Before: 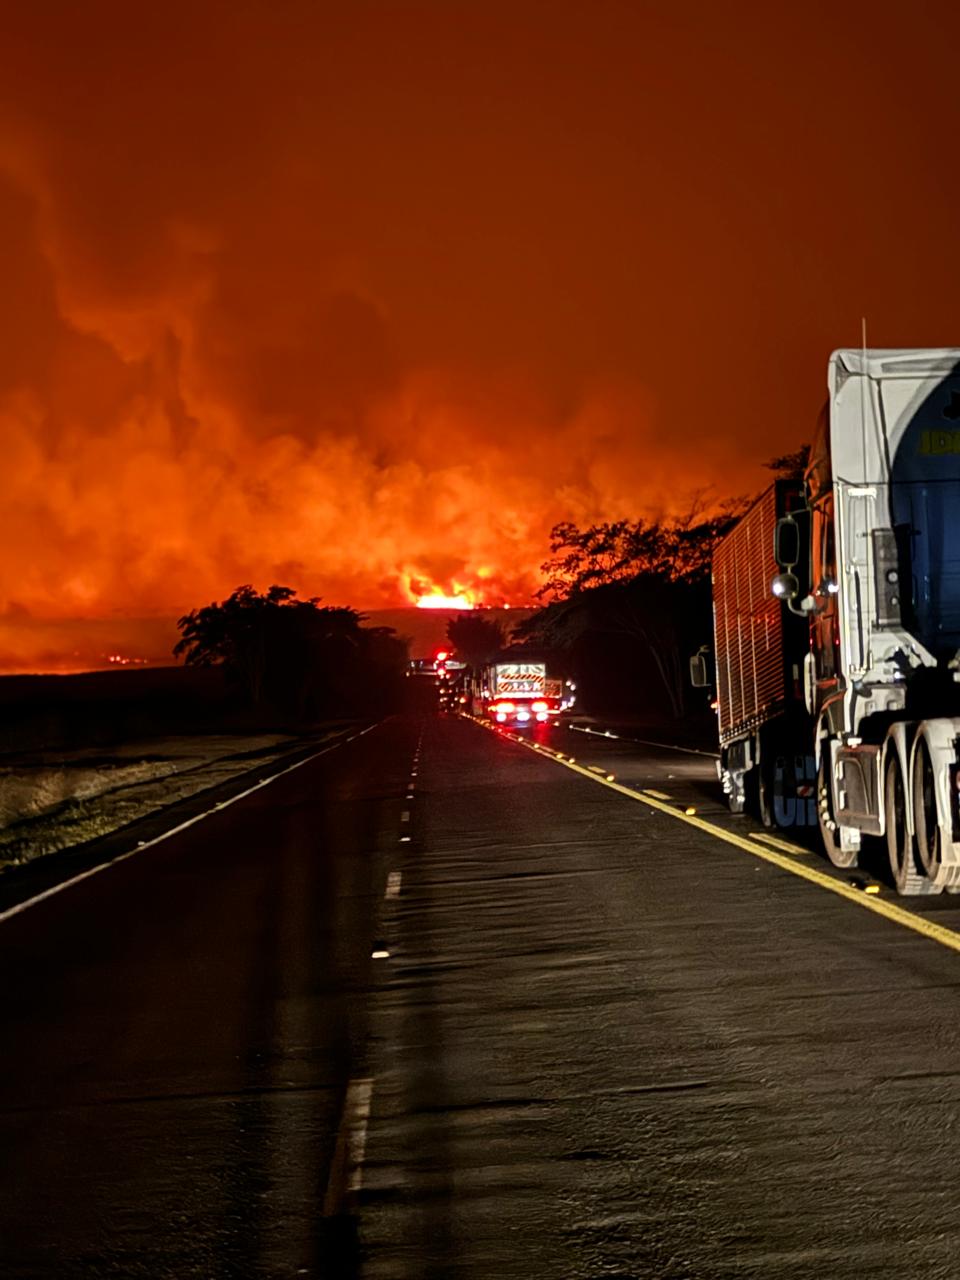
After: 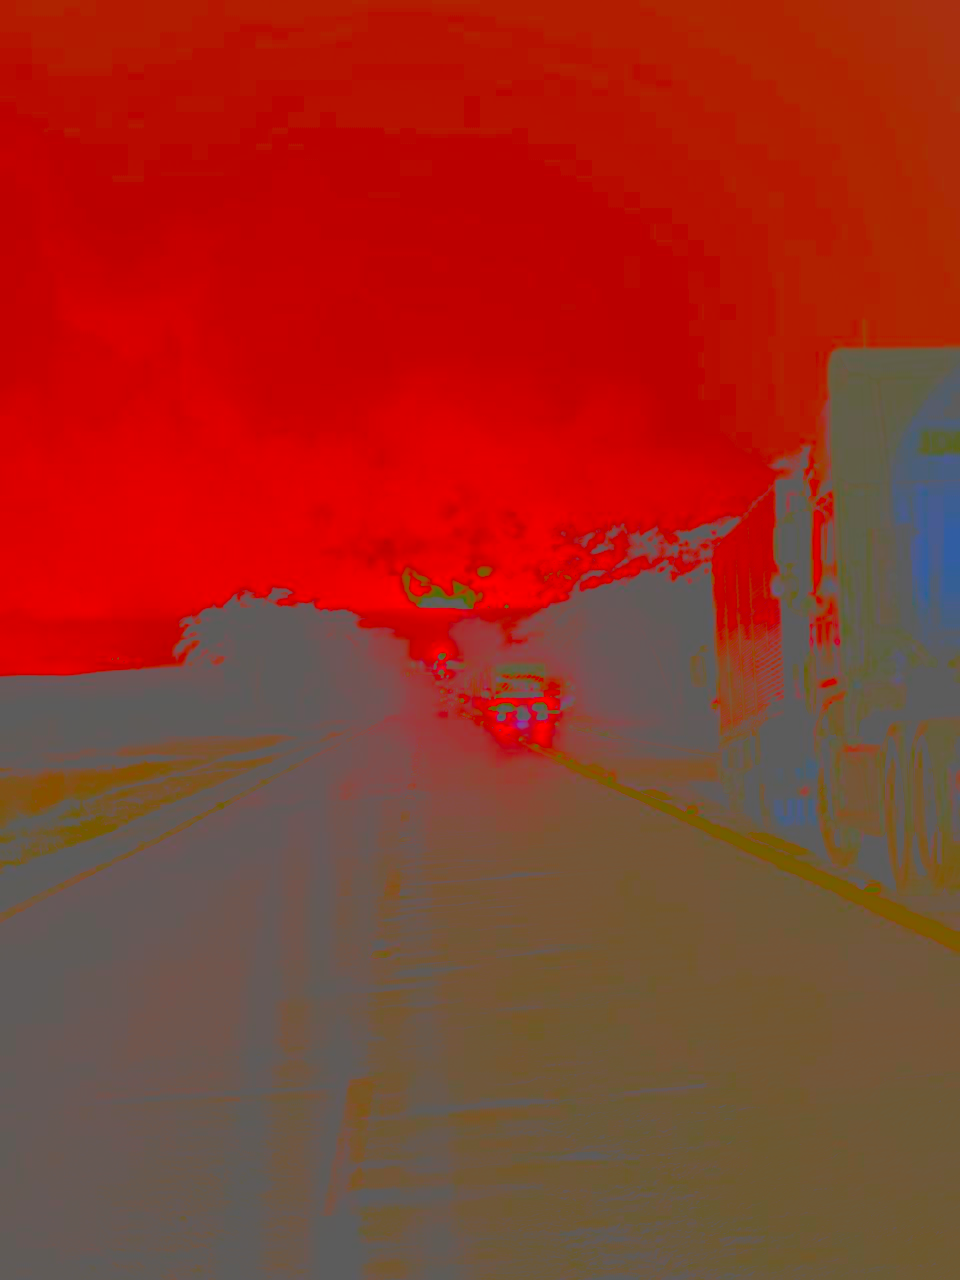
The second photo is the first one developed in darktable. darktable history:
contrast brightness saturation: contrast -0.99, brightness -0.17, saturation 0.75
sharpen: radius 4.883
